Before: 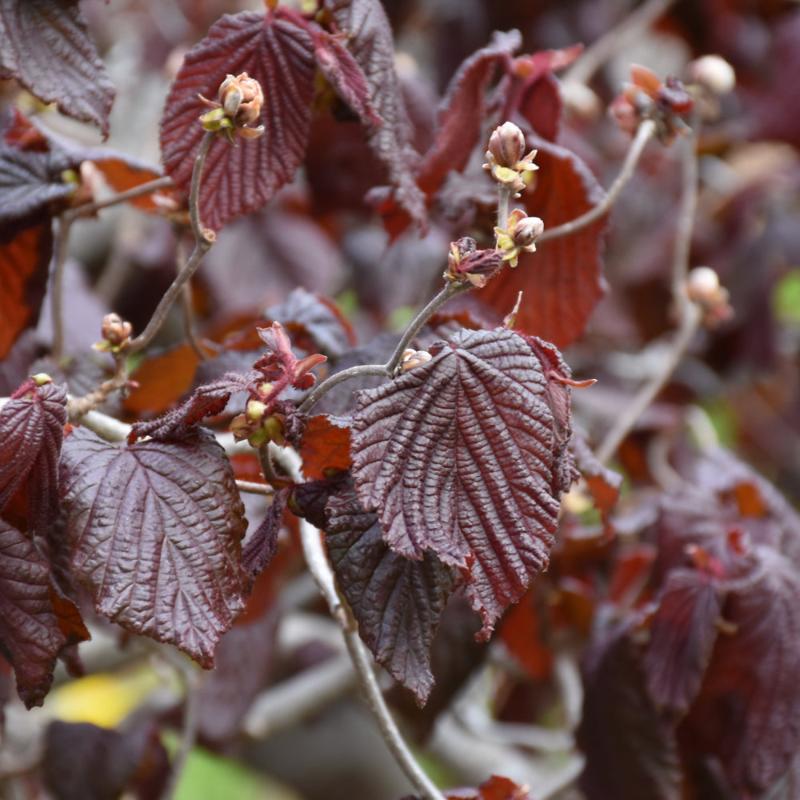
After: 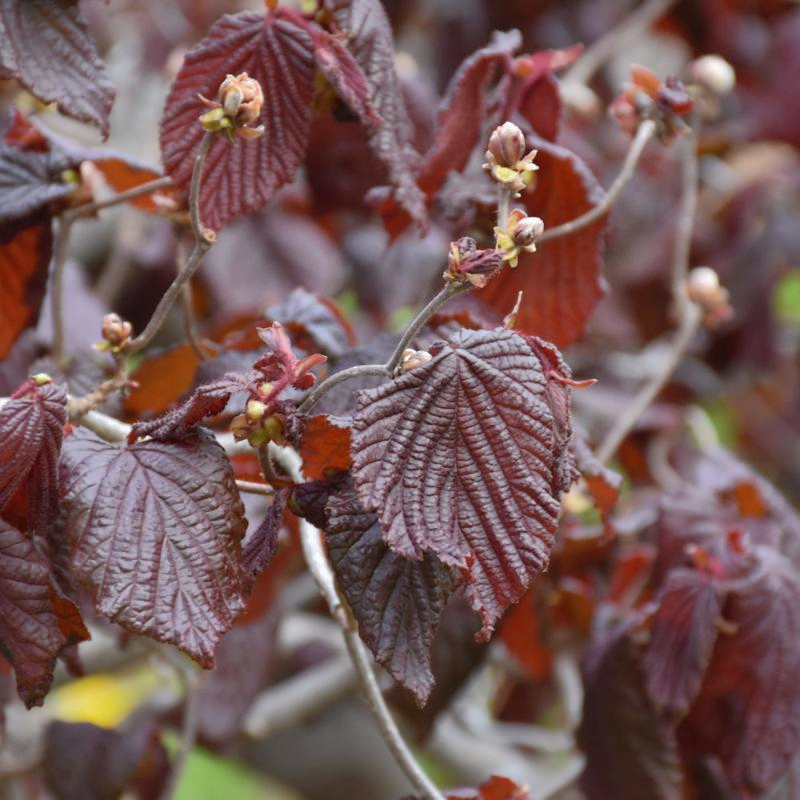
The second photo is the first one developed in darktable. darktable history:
shadows and highlights: on, module defaults
white balance: emerald 1
